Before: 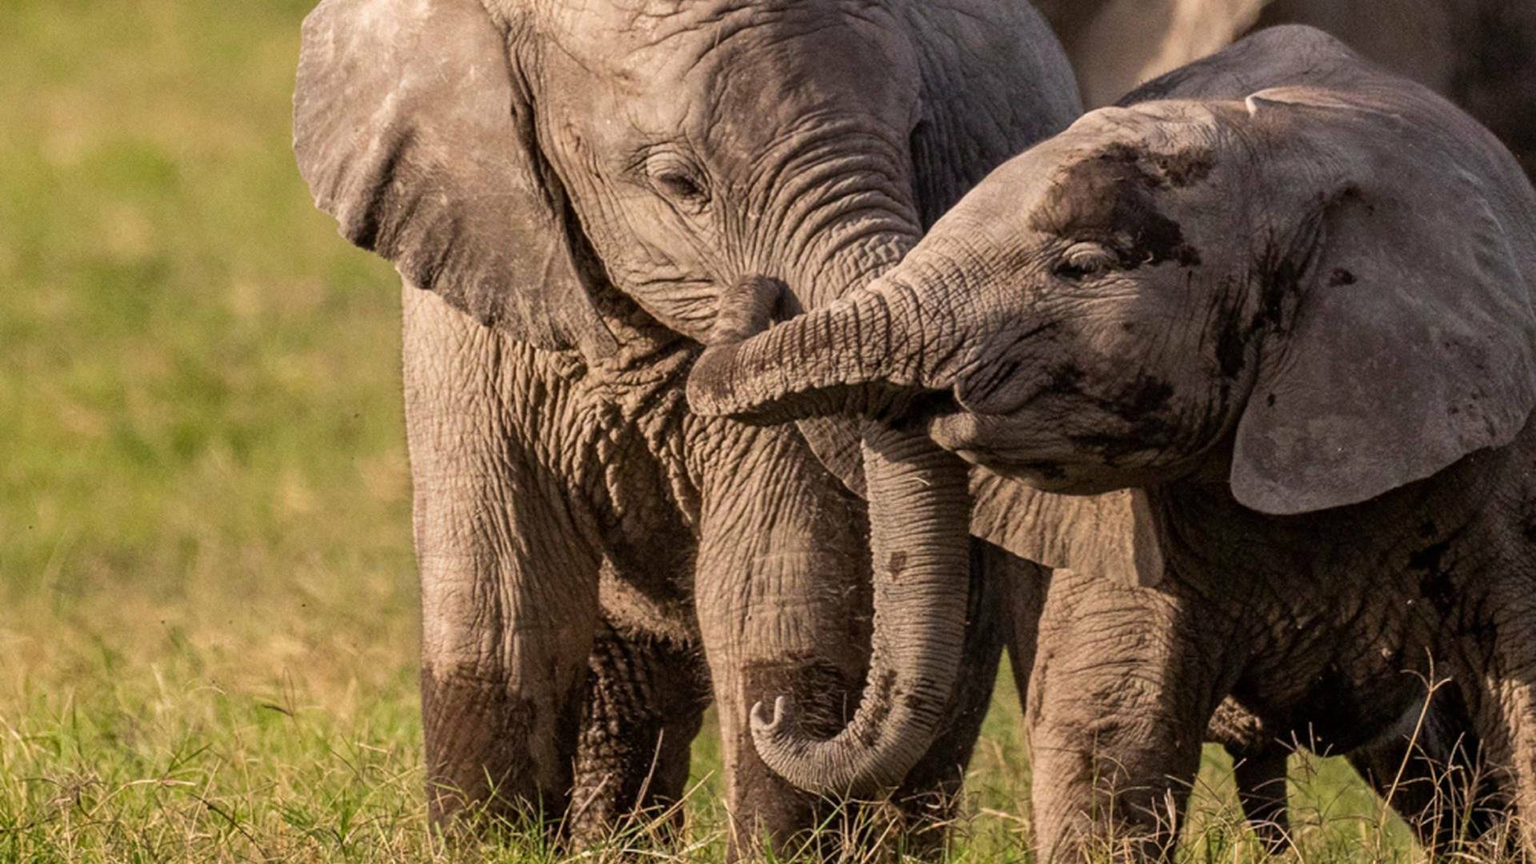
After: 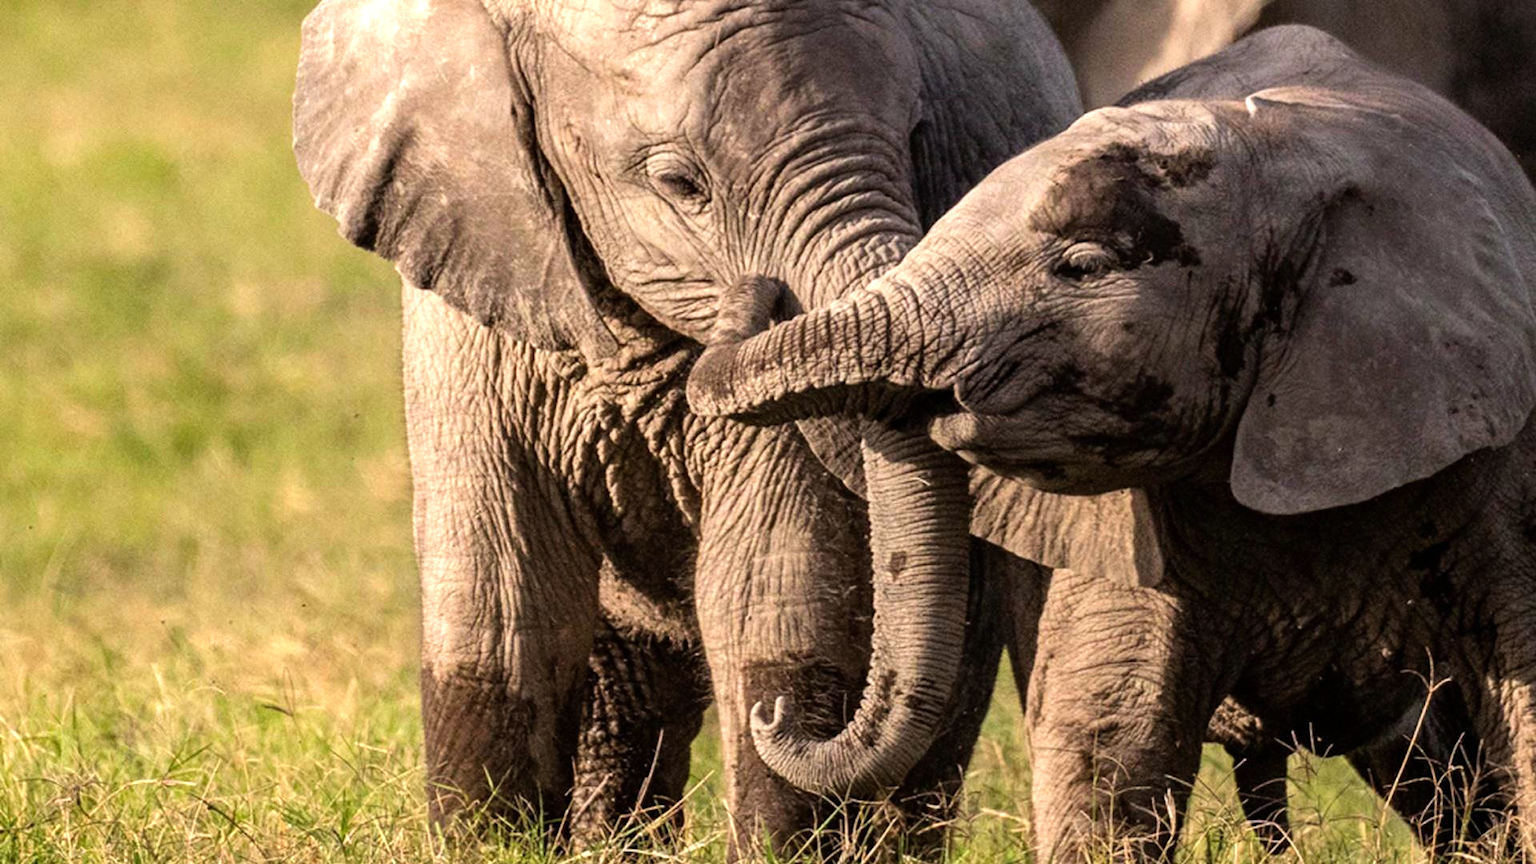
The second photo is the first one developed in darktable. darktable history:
tone equalizer: -8 EV -0.729 EV, -7 EV -0.712 EV, -6 EV -0.589 EV, -5 EV -0.372 EV, -3 EV 0.372 EV, -2 EV 0.6 EV, -1 EV 0.688 EV, +0 EV 0.76 EV, mask exposure compensation -0.501 EV
